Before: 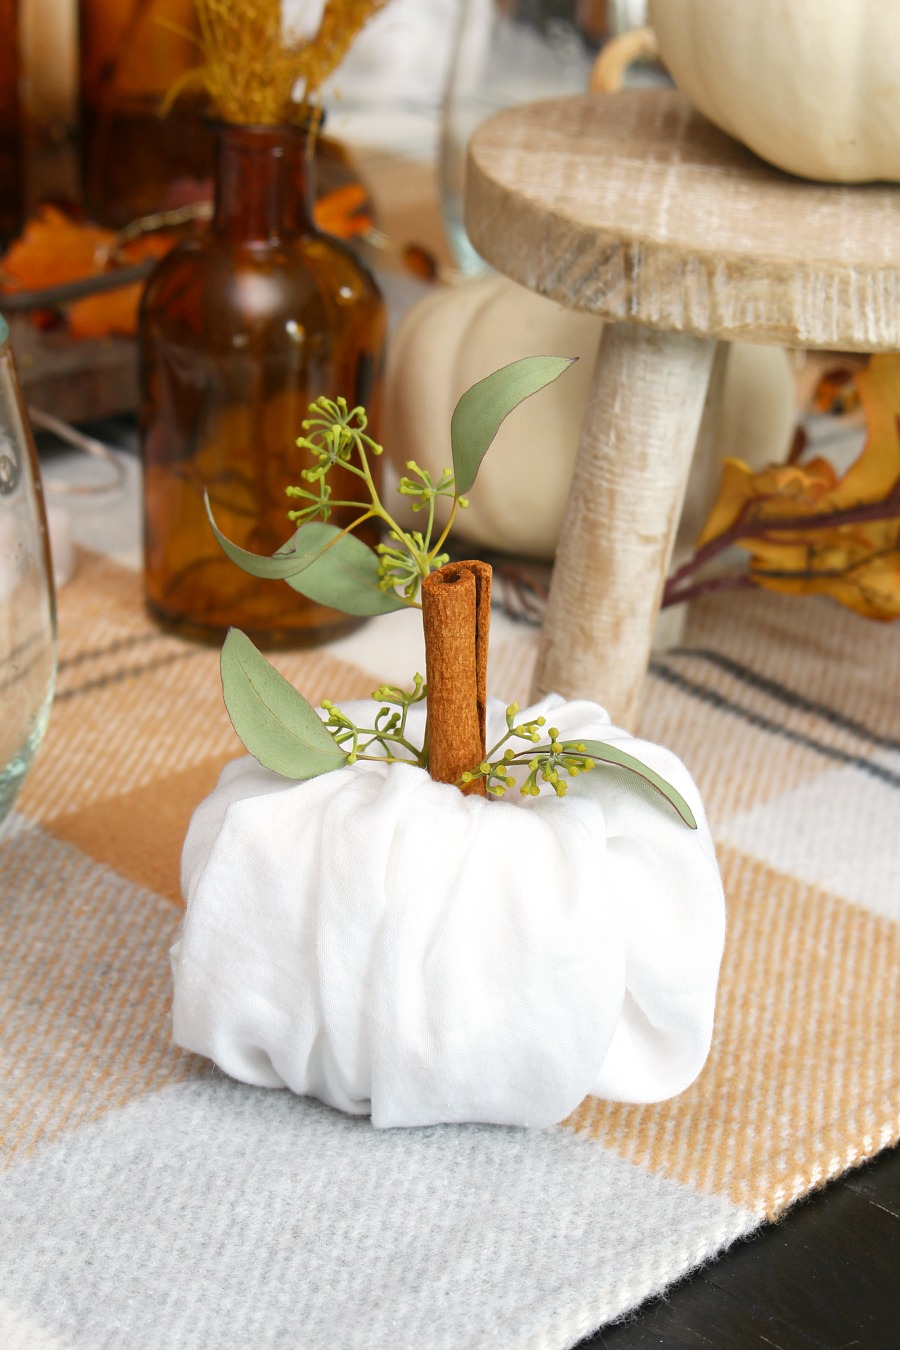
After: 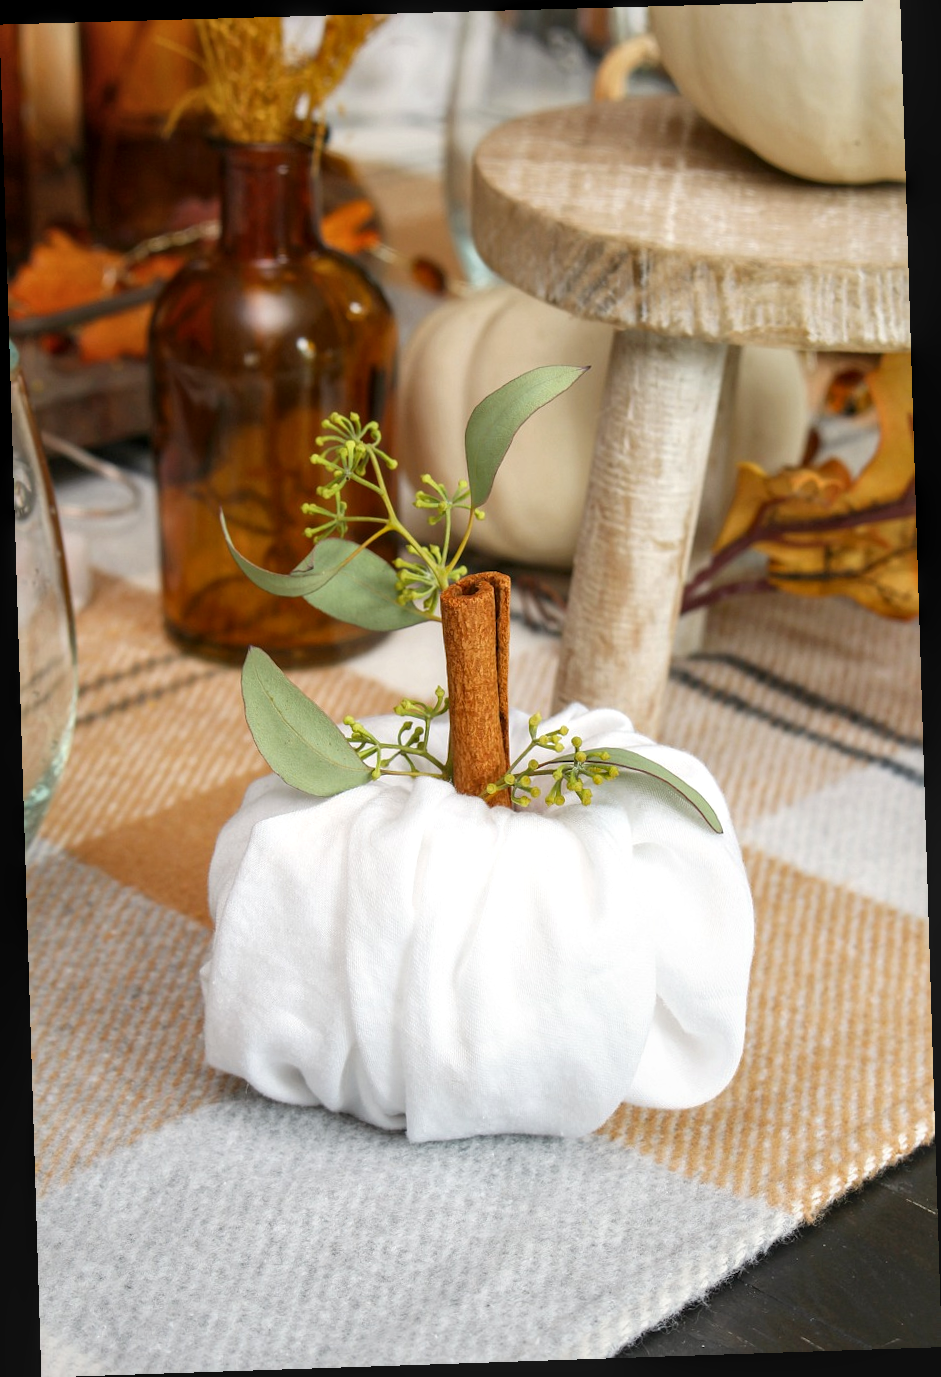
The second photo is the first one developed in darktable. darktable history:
local contrast: on, module defaults
rotate and perspective: rotation -1.77°, lens shift (horizontal) 0.004, automatic cropping off
